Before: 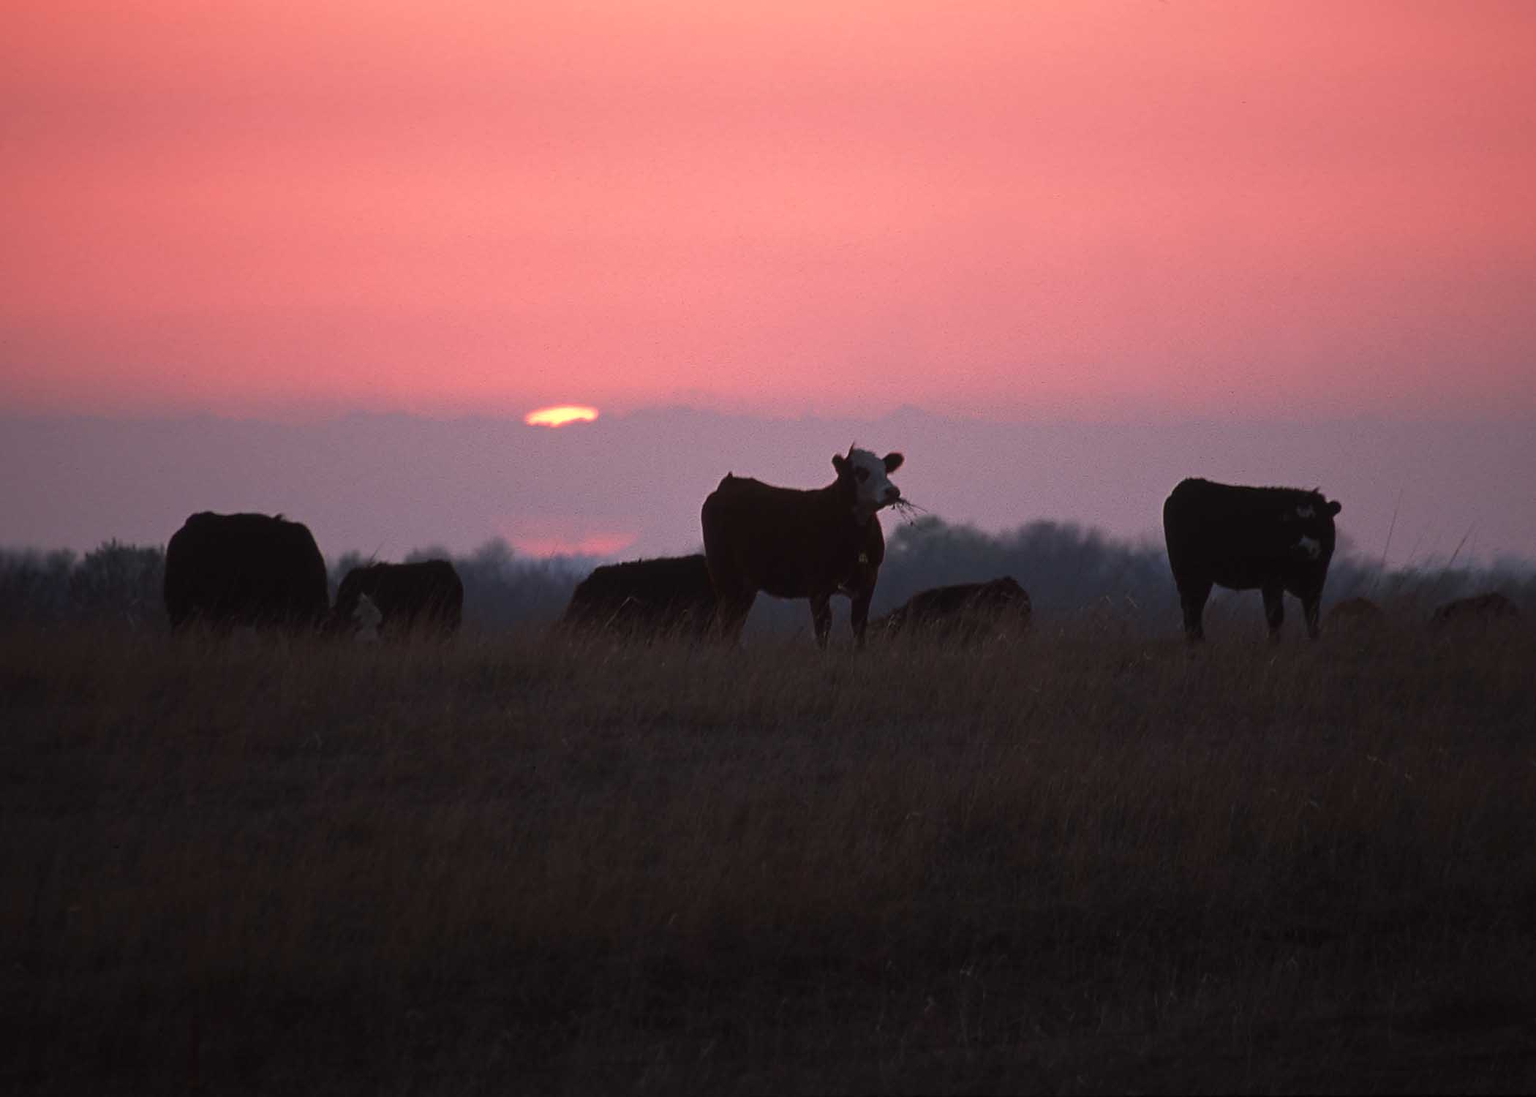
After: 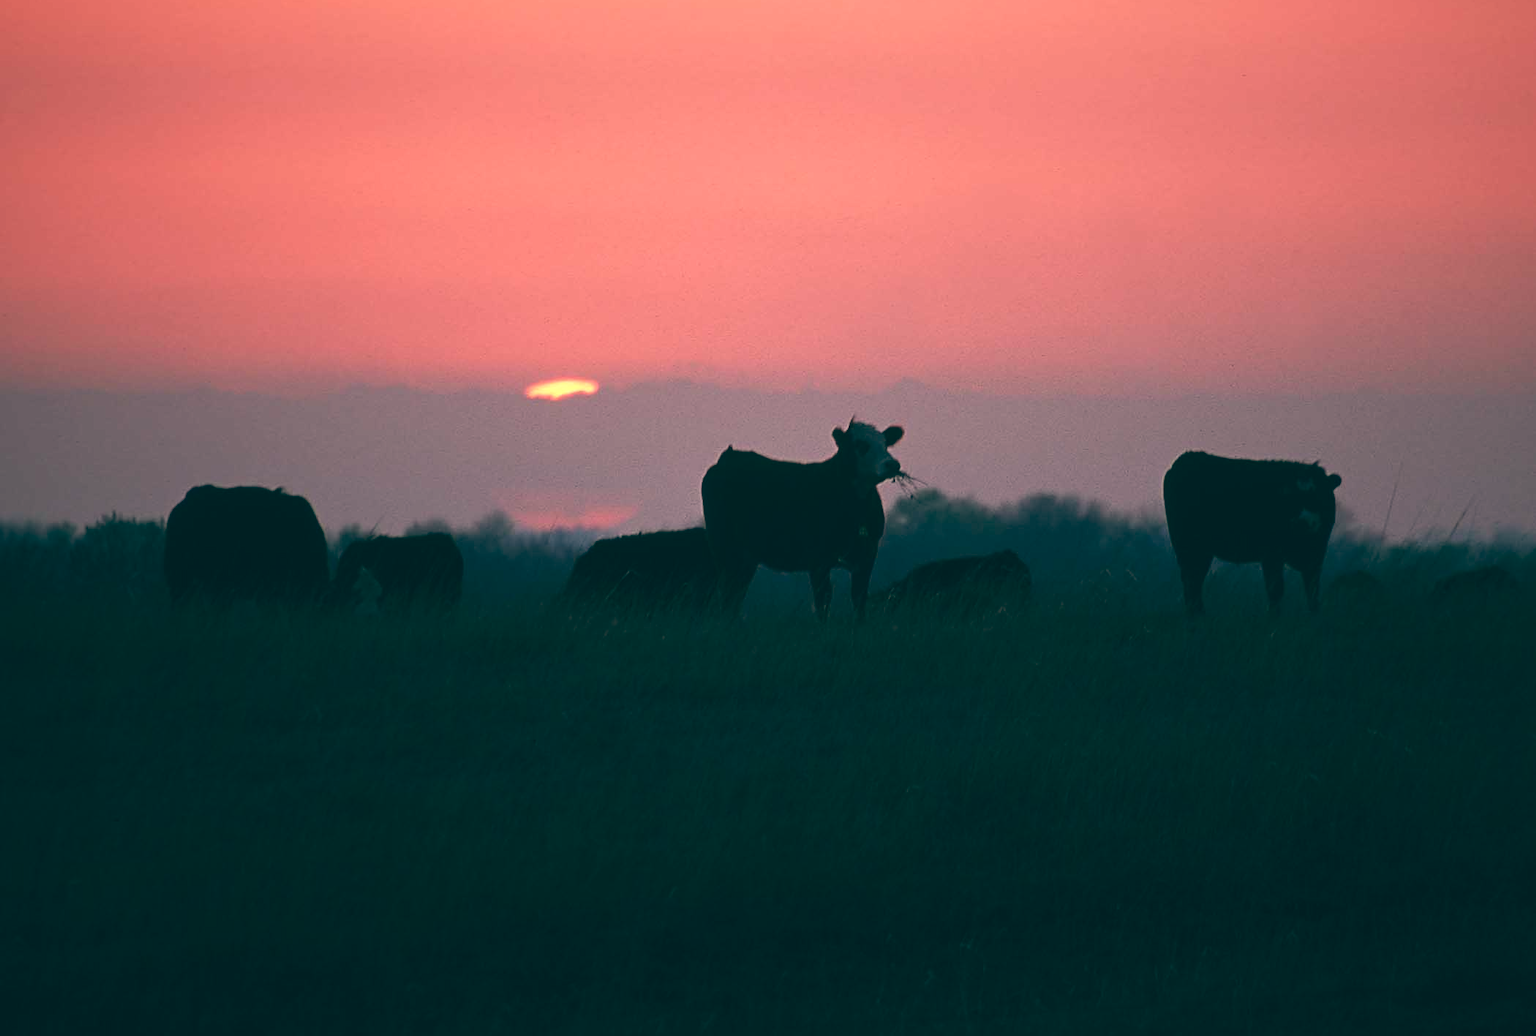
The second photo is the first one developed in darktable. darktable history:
color balance: lift [1.005, 0.99, 1.007, 1.01], gamma [1, 0.979, 1.011, 1.021], gain [0.923, 1.098, 1.025, 0.902], input saturation 90.45%, contrast 7.73%, output saturation 105.91%
contrast brightness saturation: contrast -0.02, brightness -0.01, saturation 0.03
crop and rotate: top 2.479%, bottom 3.018%
